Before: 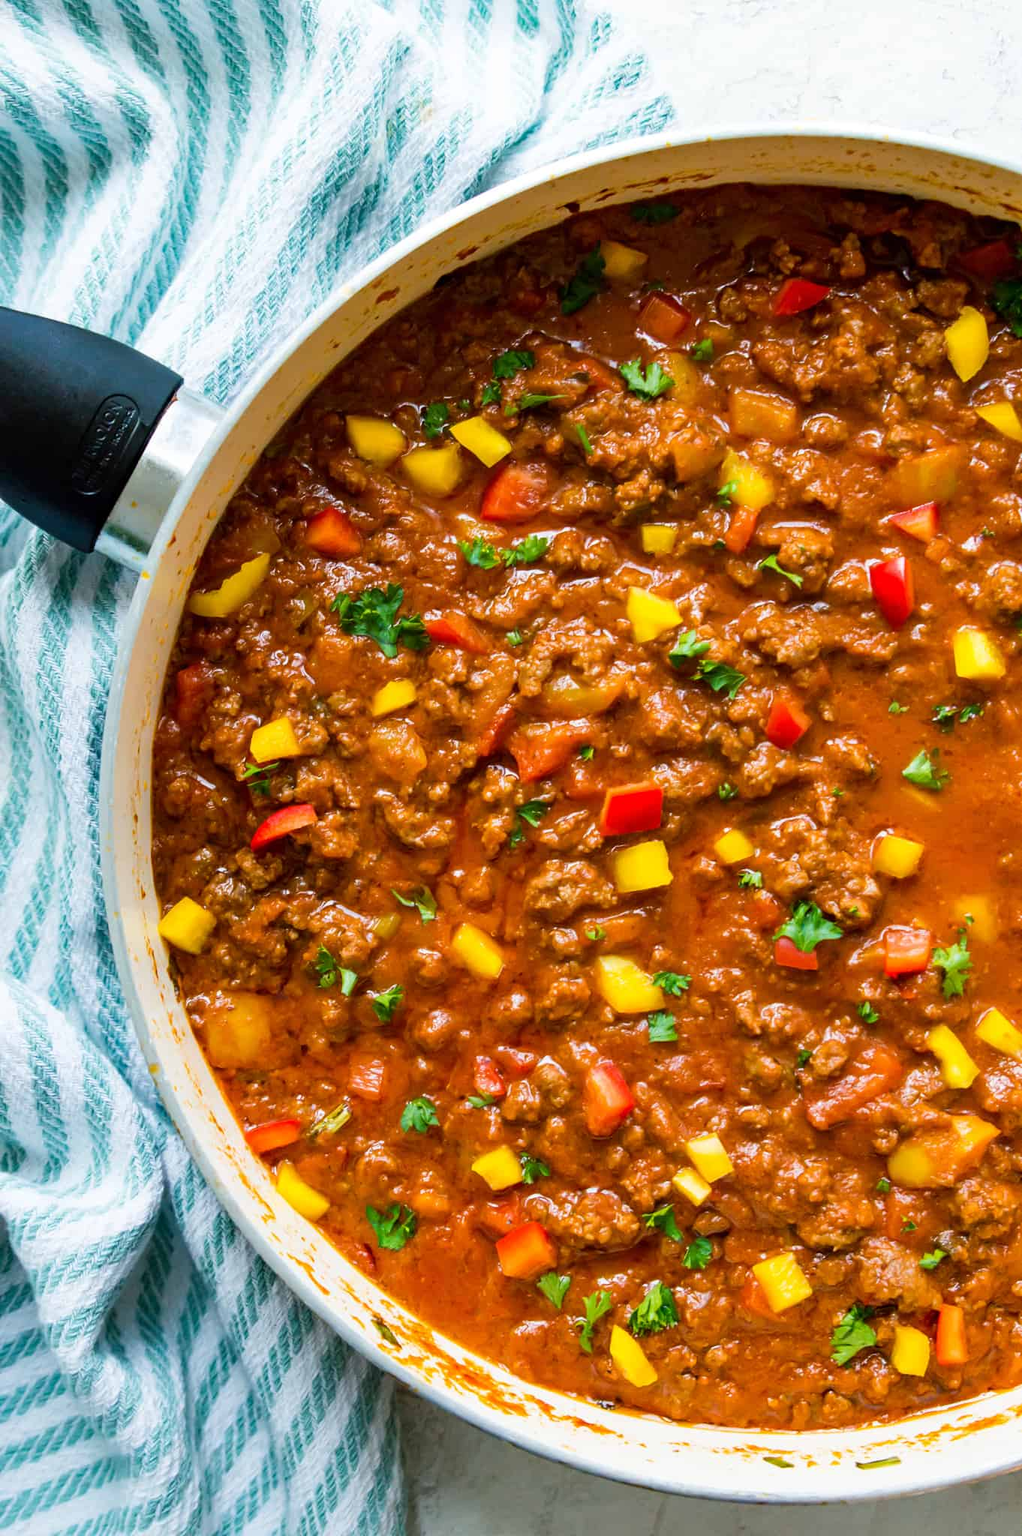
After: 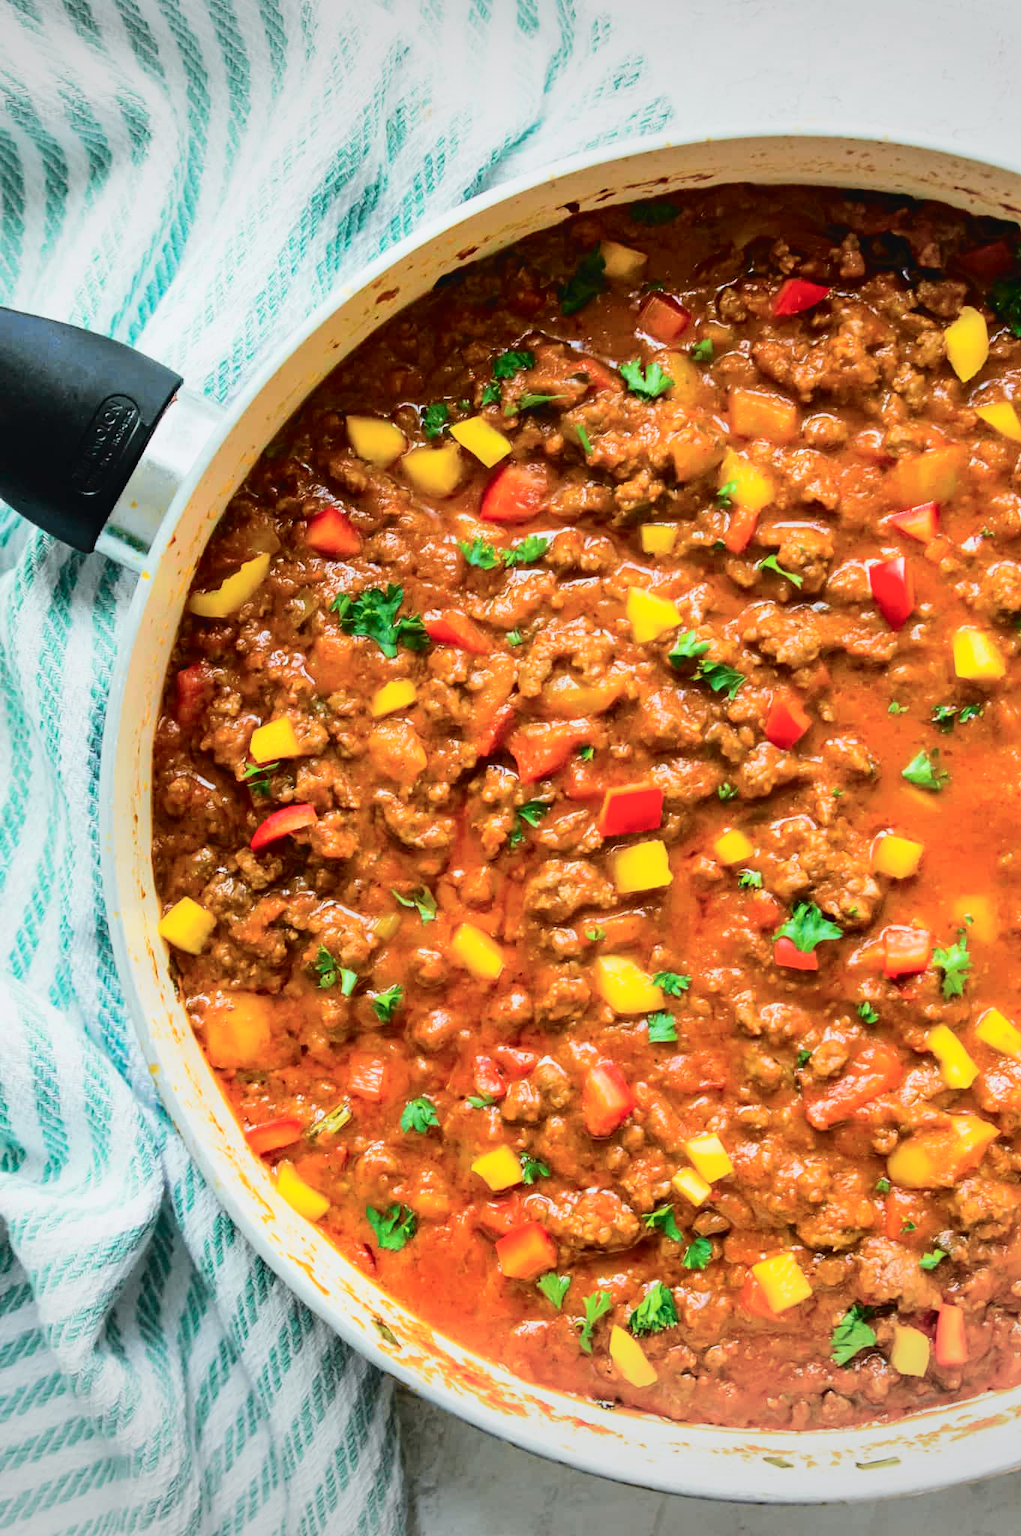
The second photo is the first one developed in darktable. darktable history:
tone curve: curves: ch0 [(0, 0.026) (0.104, 0.1) (0.233, 0.262) (0.398, 0.507) (0.498, 0.621) (0.65, 0.757) (0.835, 0.883) (1, 0.961)]; ch1 [(0, 0) (0.346, 0.307) (0.408, 0.369) (0.453, 0.457) (0.482, 0.476) (0.502, 0.498) (0.521, 0.503) (0.553, 0.554) (0.638, 0.646) (0.693, 0.727) (1, 1)]; ch2 [(0, 0) (0.366, 0.337) (0.434, 0.46) (0.485, 0.494) (0.5, 0.494) (0.511, 0.508) (0.537, 0.55) (0.579, 0.599) (0.663, 0.67) (1, 1)], color space Lab, independent channels, preserve colors none
vignetting: fall-off start 100%, brightness -0.282, width/height ratio 1.31
tone equalizer: on, module defaults
